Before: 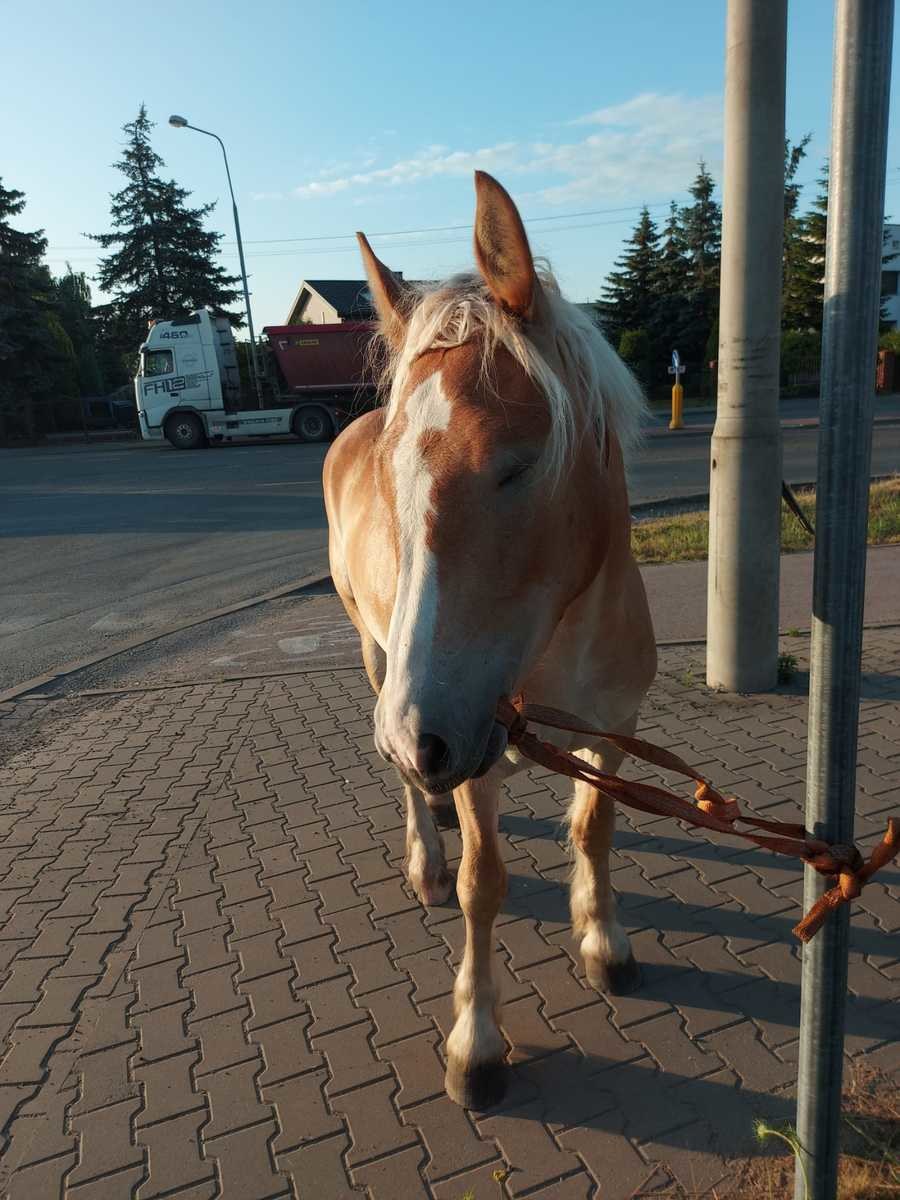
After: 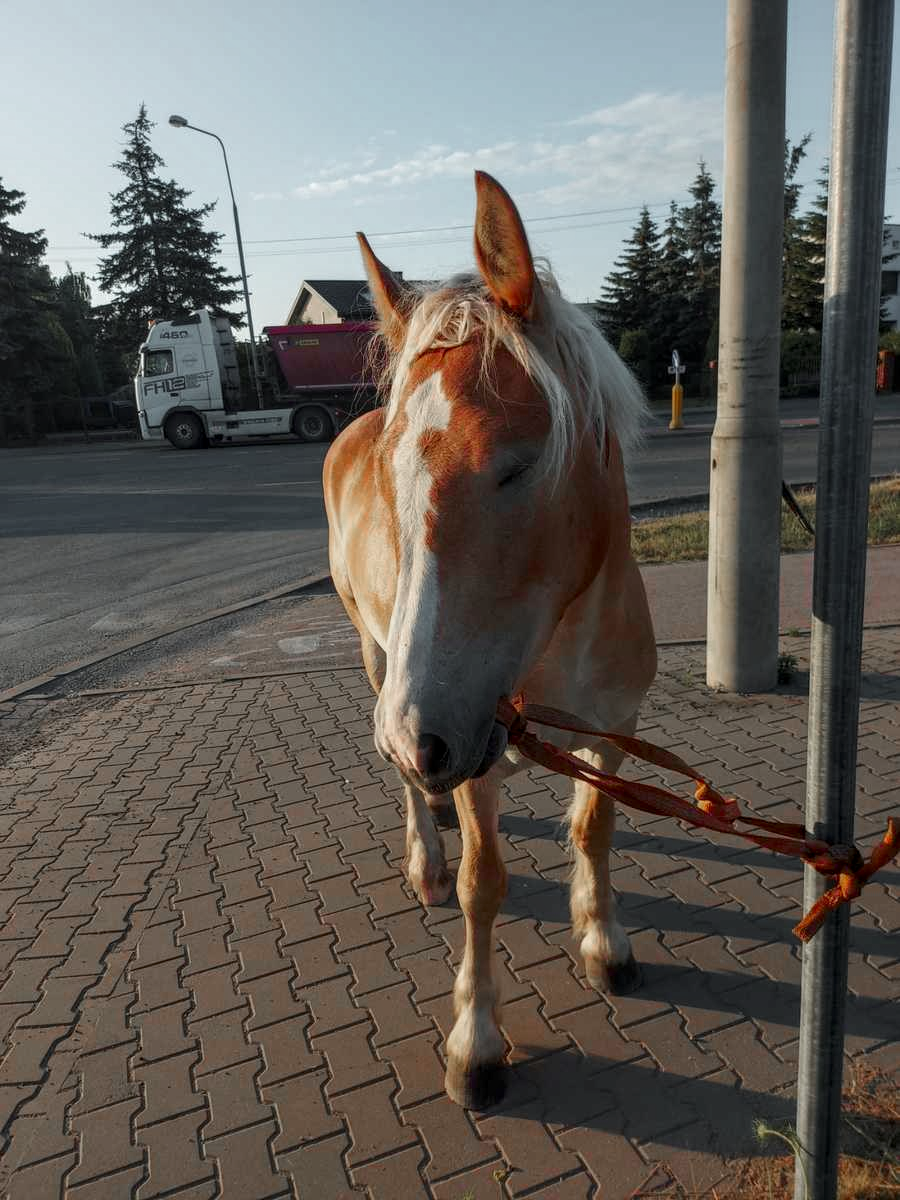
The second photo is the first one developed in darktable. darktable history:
local contrast: on, module defaults
color zones: curves: ch0 [(0, 0.48) (0.209, 0.398) (0.305, 0.332) (0.429, 0.493) (0.571, 0.5) (0.714, 0.5) (0.857, 0.5) (1, 0.48)]; ch1 [(0, 0.736) (0.143, 0.625) (0.225, 0.371) (0.429, 0.256) (0.571, 0.241) (0.714, 0.213) (0.857, 0.48) (1, 0.736)]; ch2 [(0, 0.448) (0.143, 0.498) (0.286, 0.5) (0.429, 0.5) (0.571, 0.5) (0.714, 0.5) (0.857, 0.5) (1, 0.448)]
